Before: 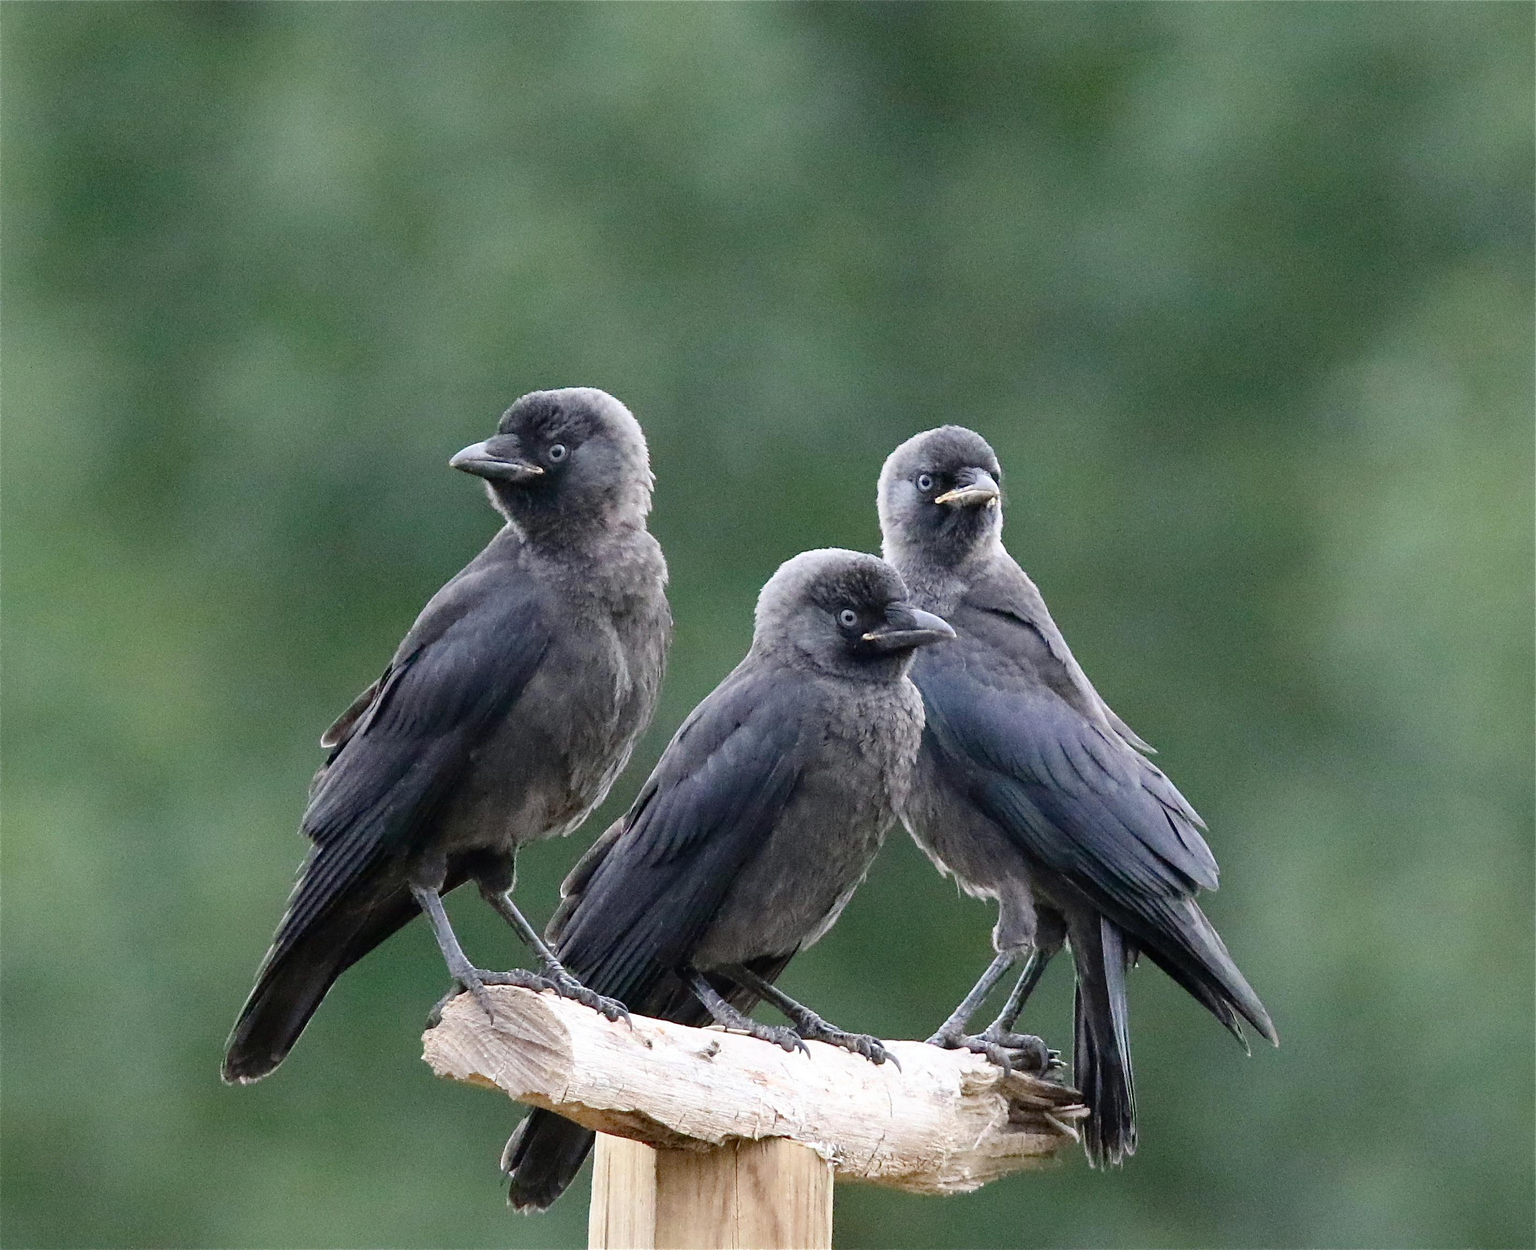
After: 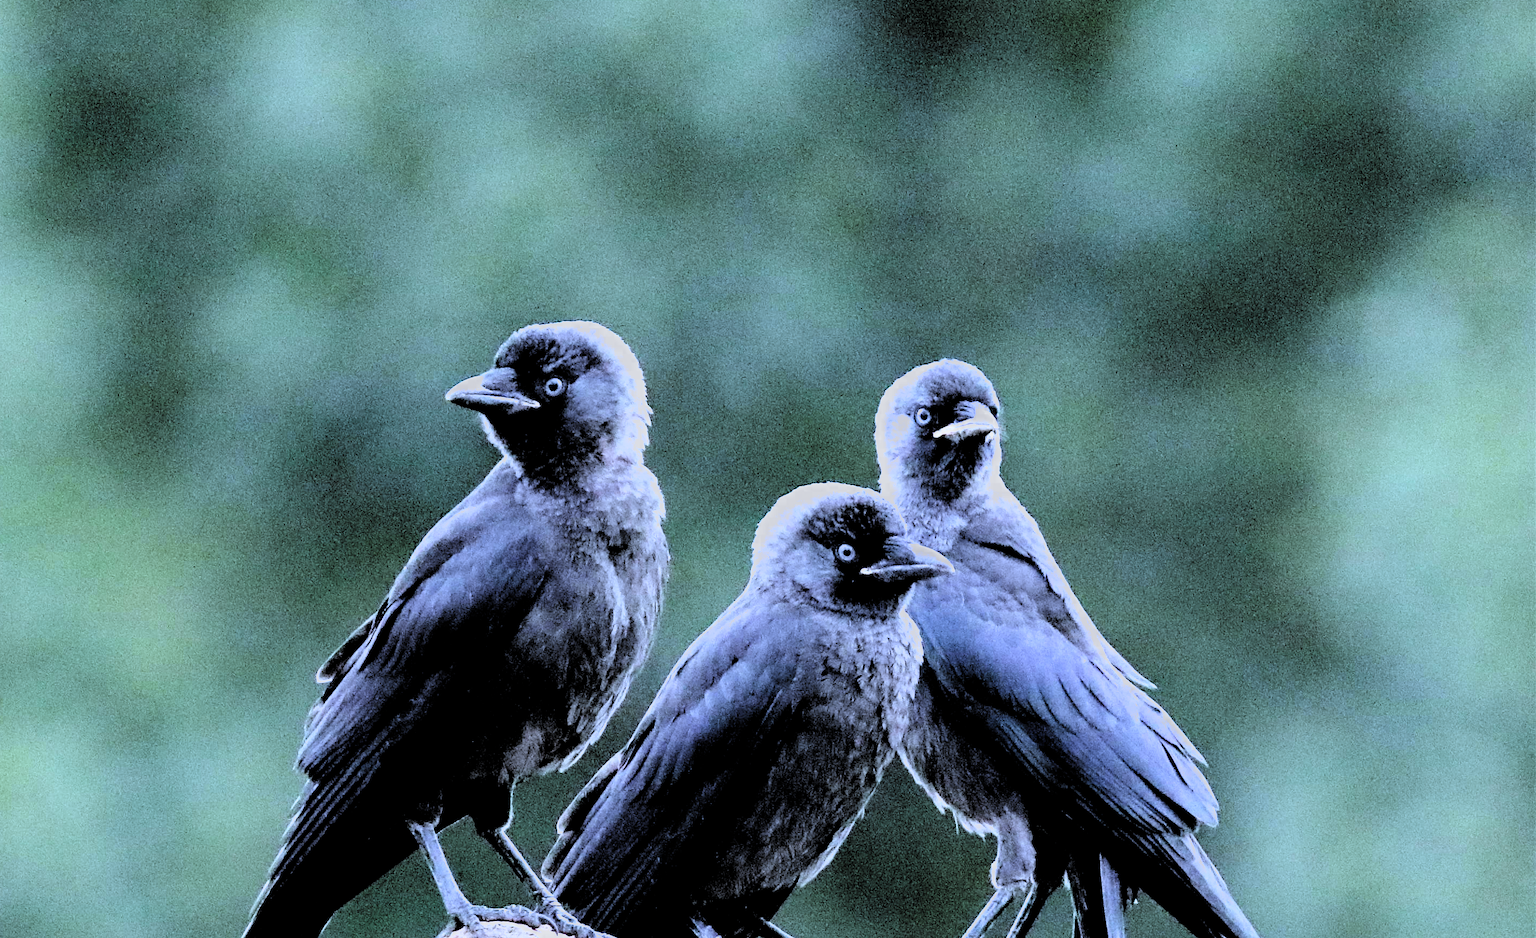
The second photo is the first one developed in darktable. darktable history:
crop: left 0.387%, top 5.469%, bottom 19.809%
white balance: red 0.871, blue 1.249
tone equalizer: -8 EV -0.417 EV, -7 EV -0.389 EV, -6 EV -0.333 EV, -5 EV -0.222 EV, -3 EV 0.222 EV, -2 EV 0.333 EV, -1 EV 0.389 EV, +0 EV 0.417 EV, edges refinement/feathering 500, mask exposure compensation -1.57 EV, preserve details no
filmic rgb: middle gray luminance 13.55%, black relative exposure -1.97 EV, white relative exposure 3.1 EV, threshold 6 EV, target black luminance 0%, hardness 1.79, latitude 59.23%, contrast 1.728, highlights saturation mix 5%, shadows ↔ highlights balance -37.52%, add noise in highlights 0, color science v3 (2019), use custom middle-gray values true, iterations of high-quality reconstruction 0, contrast in highlights soft, enable highlight reconstruction true
